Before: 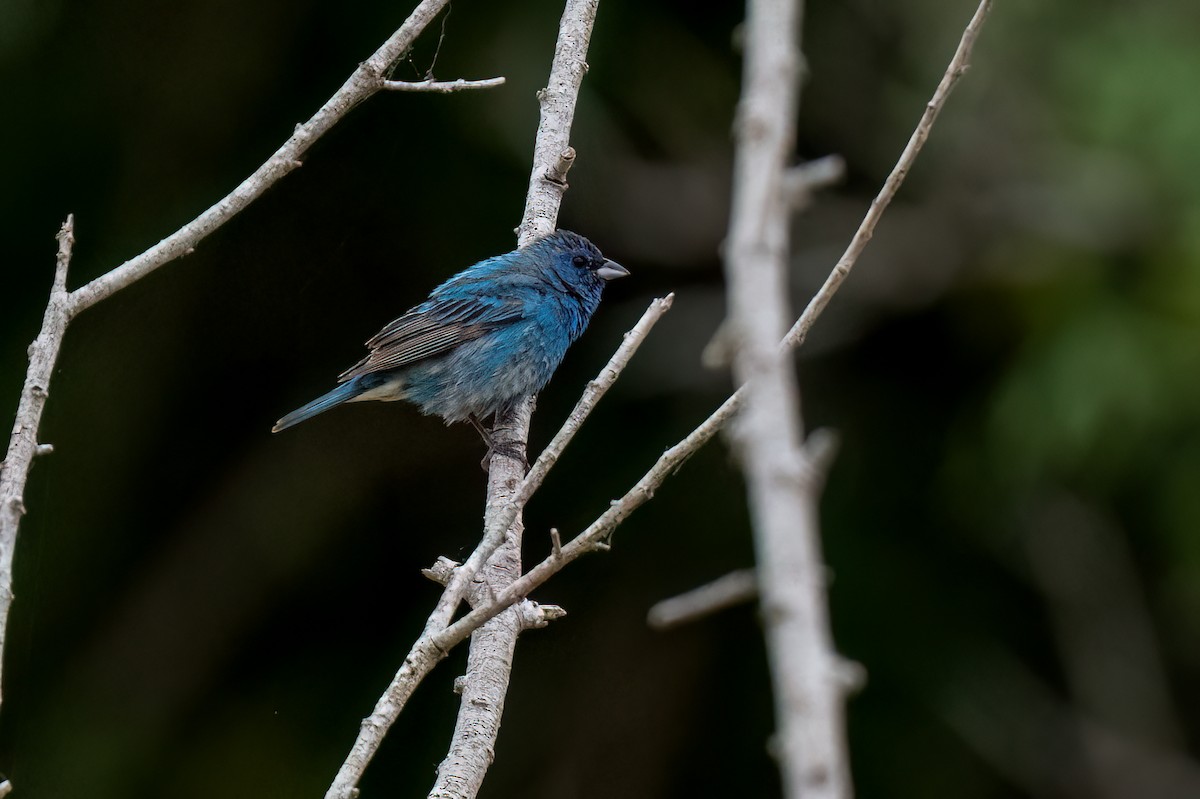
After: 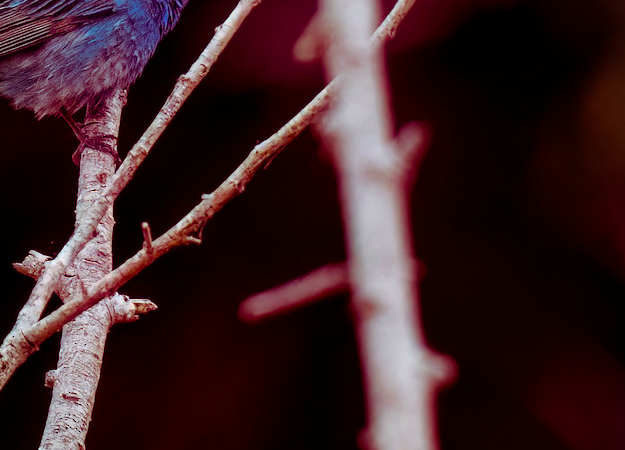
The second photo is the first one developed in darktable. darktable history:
crop: left 34.144%, top 38.317%, right 13.729%, bottom 5.346%
vignetting: fall-off radius 94.85%, unbound false
color balance rgb: shadows lift › luminance -18.668%, shadows lift › chroma 35.144%, linear chroma grading › shadows 18.934%, linear chroma grading › highlights 4.314%, linear chroma grading › mid-tones 10.232%, perceptual saturation grading › global saturation 30.885%, global vibrance 19.525%
